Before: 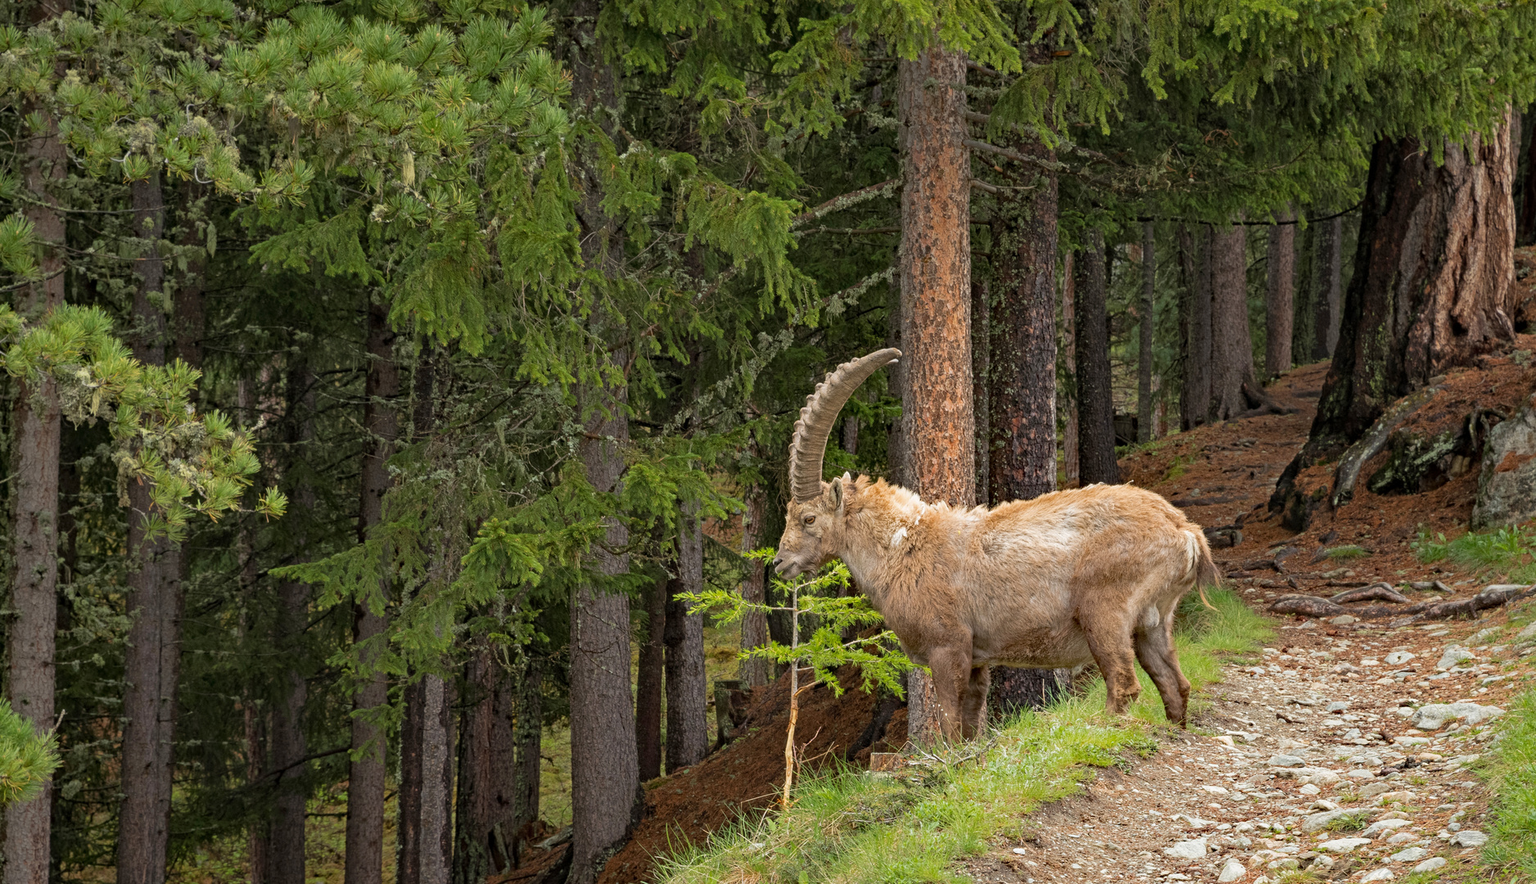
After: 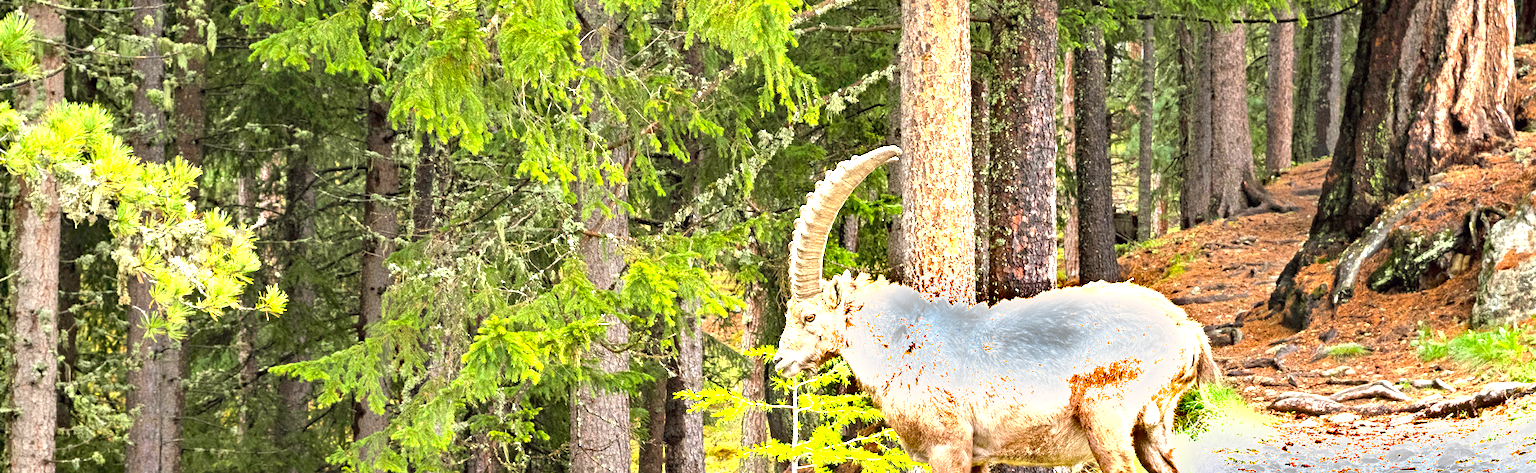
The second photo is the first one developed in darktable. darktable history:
crop and rotate: top 23.043%, bottom 23.437%
shadows and highlights: radius 44.78, white point adjustment 6.64, compress 79.65%, highlights color adjustment 78.42%, soften with gaussian
color balance: lift [1, 1.001, 0.999, 1.001], gamma [1, 1.004, 1.007, 0.993], gain [1, 0.991, 0.987, 1.013], contrast 7.5%, contrast fulcrum 10%, output saturation 115%
exposure: black level correction 0, exposure 2.088 EV, compensate exposure bias true, compensate highlight preservation false
